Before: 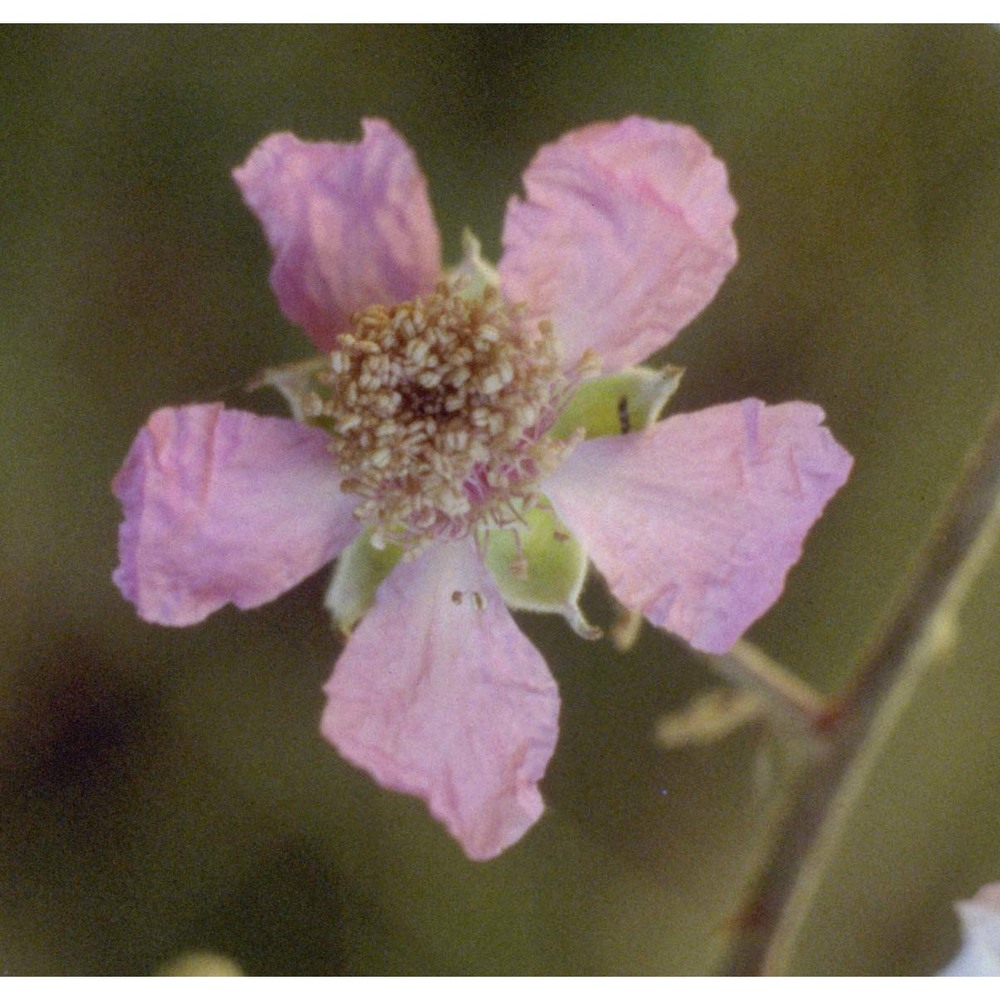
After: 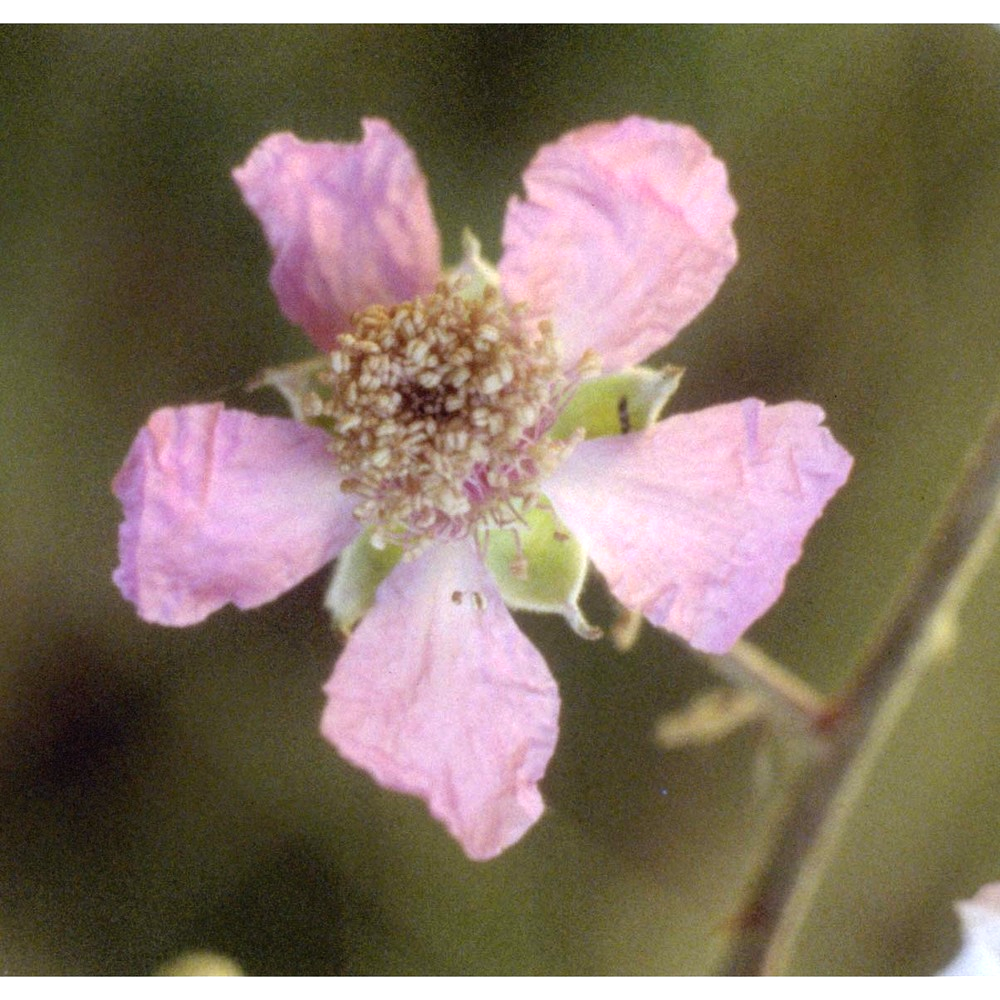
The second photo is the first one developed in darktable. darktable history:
tone equalizer: -8 EV -0.745 EV, -7 EV -0.698 EV, -6 EV -0.598 EV, -5 EV -0.399 EV, -3 EV 0.395 EV, -2 EV 0.6 EV, -1 EV 0.683 EV, +0 EV 0.776 EV
